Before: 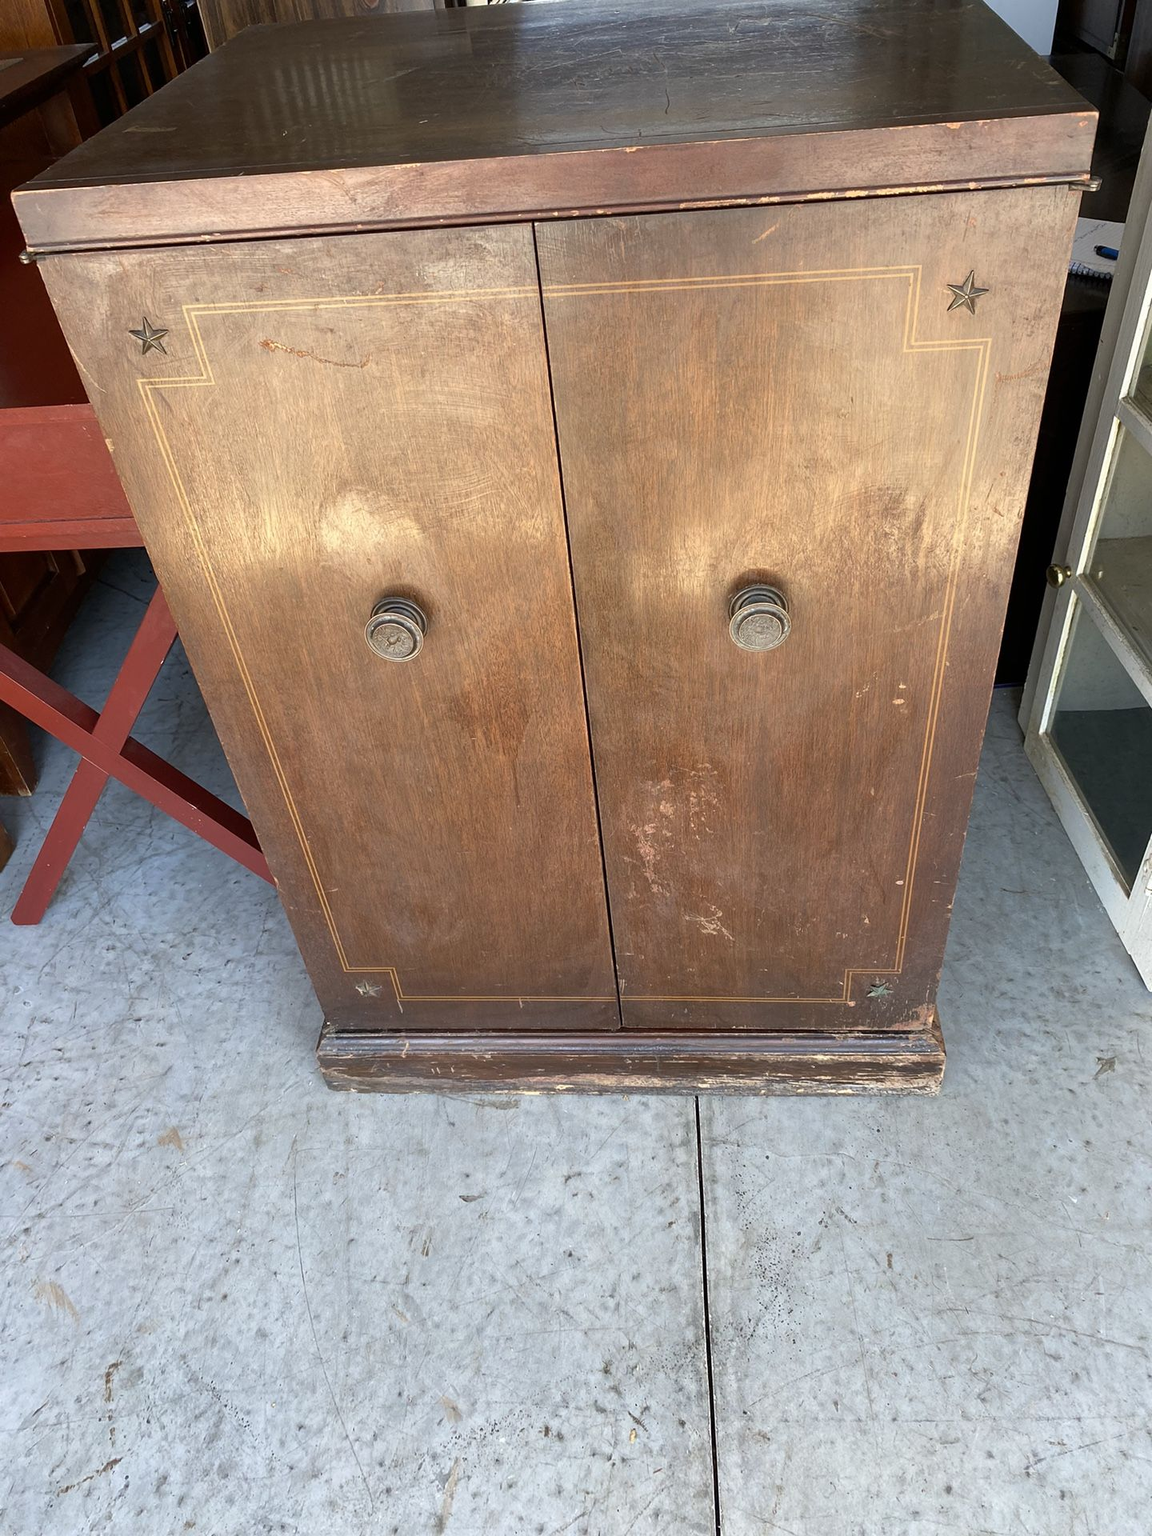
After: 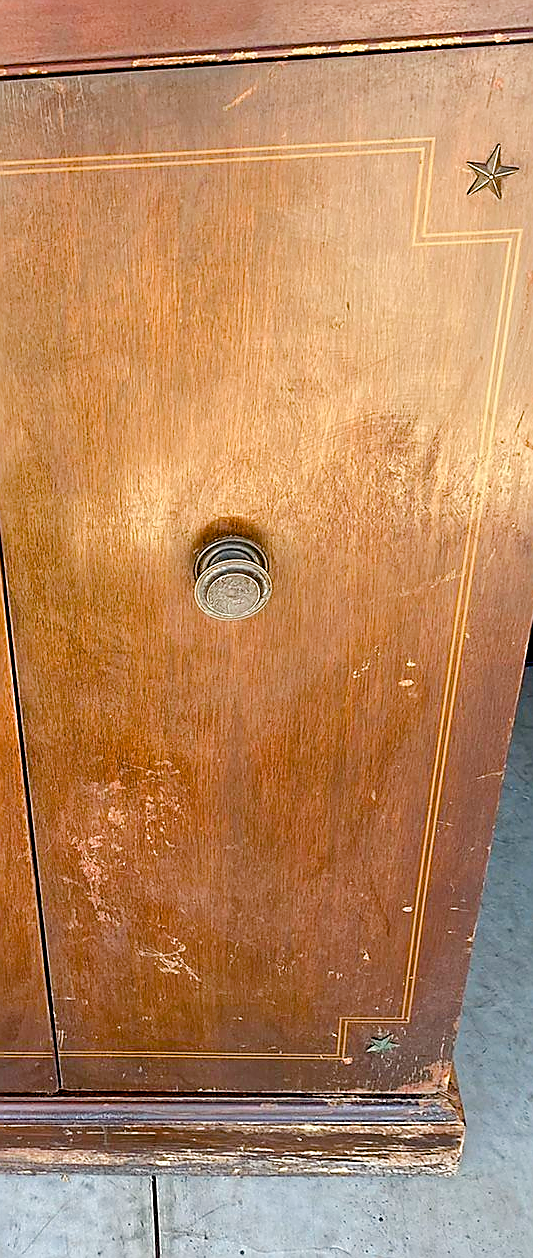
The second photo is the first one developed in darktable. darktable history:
crop and rotate: left 49.812%, top 10.139%, right 13.168%, bottom 24.331%
sharpen: radius 1.384, amount 1.258, threshold 0.732
color balance rgb: shadows fall-off 102.026%, perceptual saturation grading › global saturation 45.181%, perceptual saturation grading › highlights -49.991%, perceptual saturation grading › shadows 29.574%, perceptual brilliance grading › mid-tones 9.611%, perceptual brilliance grading › shadows 14.902%, mask middle-gray fulcrum 22.128%
exposure: black level correction 0.01, exposure 0.007 EV, compensate highlight preservation false
